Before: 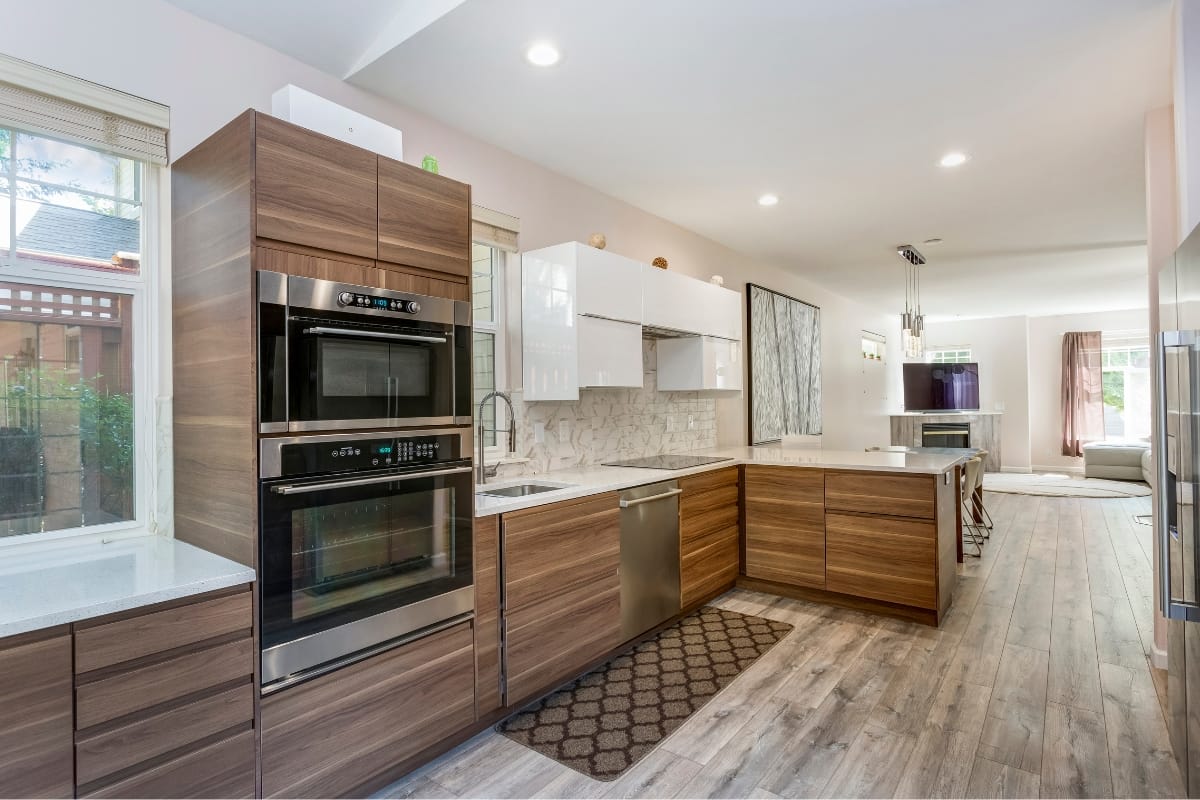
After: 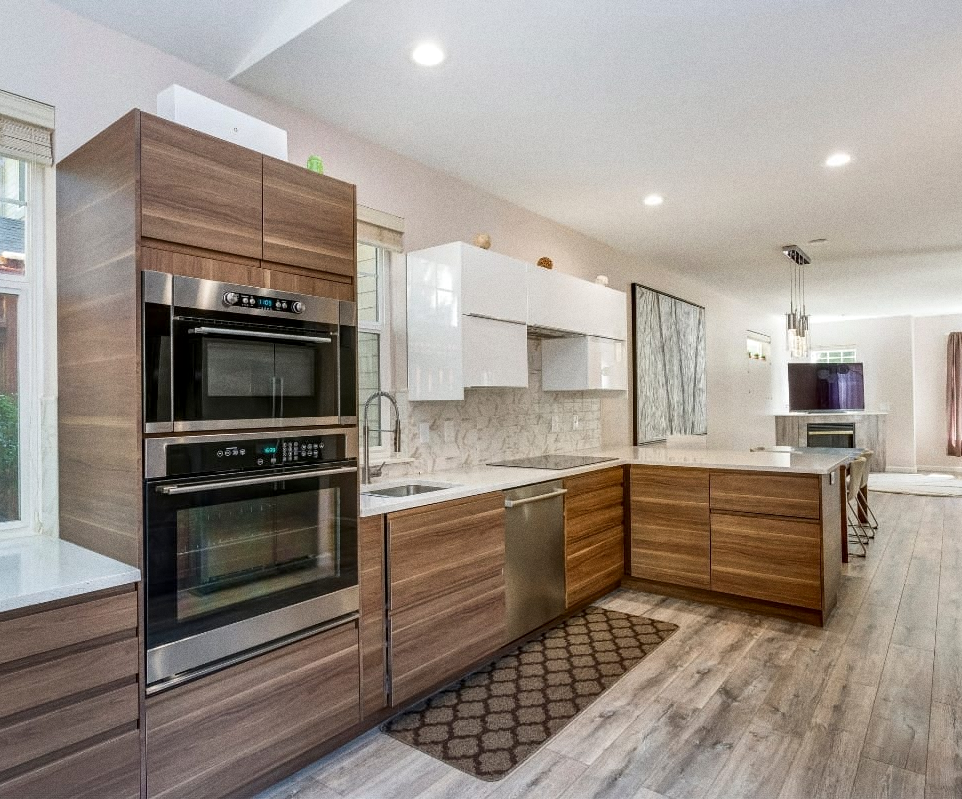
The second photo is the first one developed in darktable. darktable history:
crop and rotate: left 9.597%, right 10.195%
local contrast: mode bilateral grid, contrast 20, coarseness 50, detail 120%, midtone range 0.2
grain: on, module defaults
